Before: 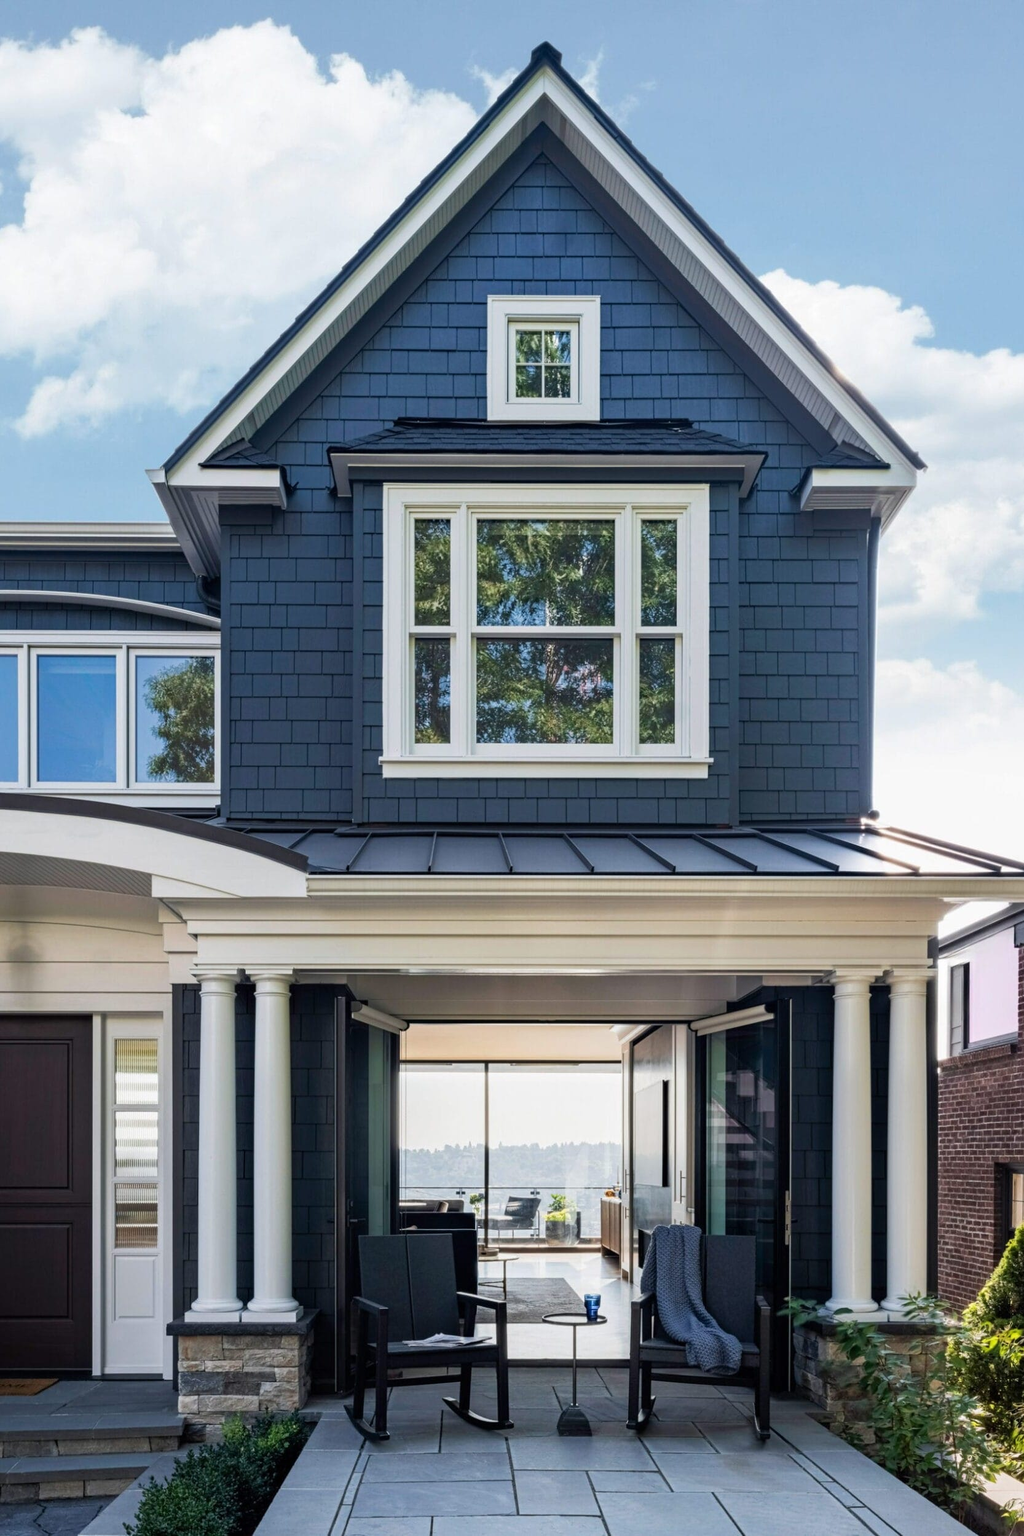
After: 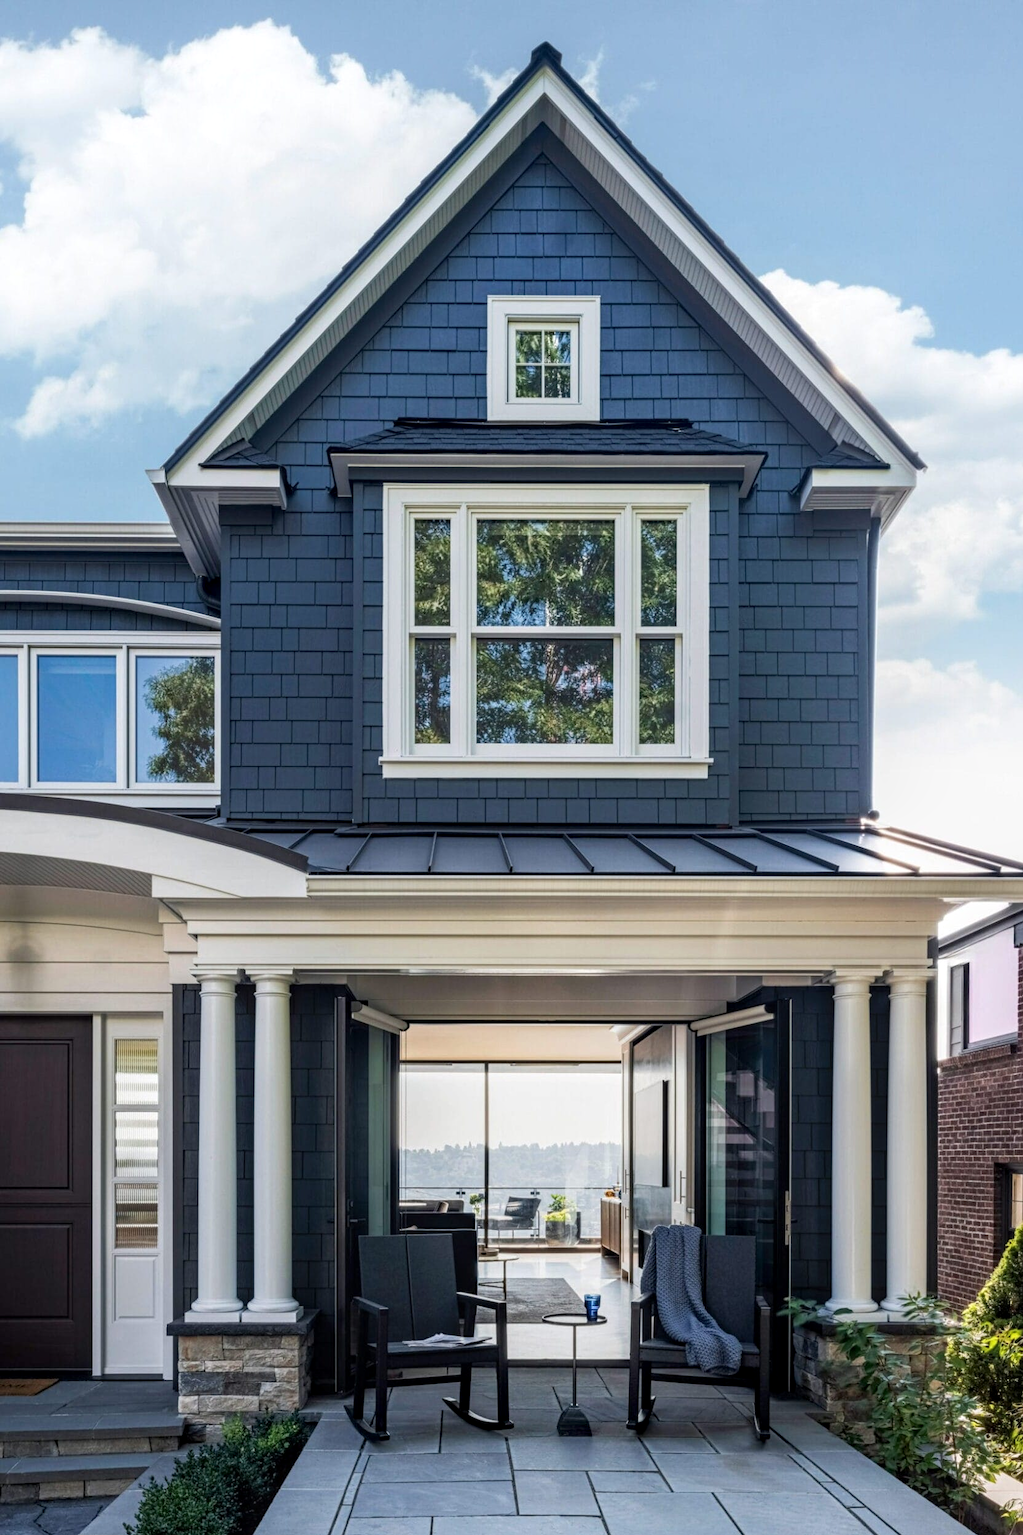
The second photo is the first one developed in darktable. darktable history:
shadows and highlights: radius 93.07, shadows -14.46, white point adjustment 0.23, highlights 31.48, compress 48.23%, highlights color adjustment 52.79%, soften with gaussian
local contrast: on, module defaults
